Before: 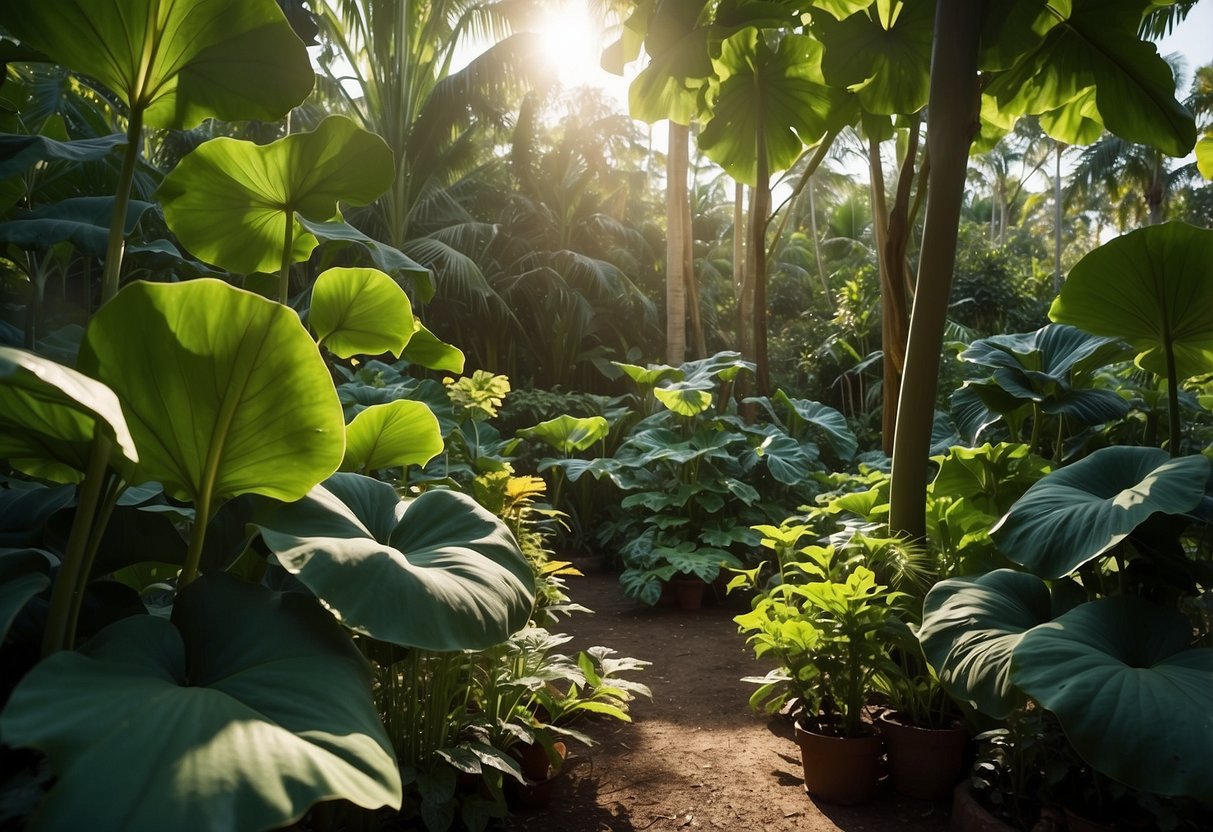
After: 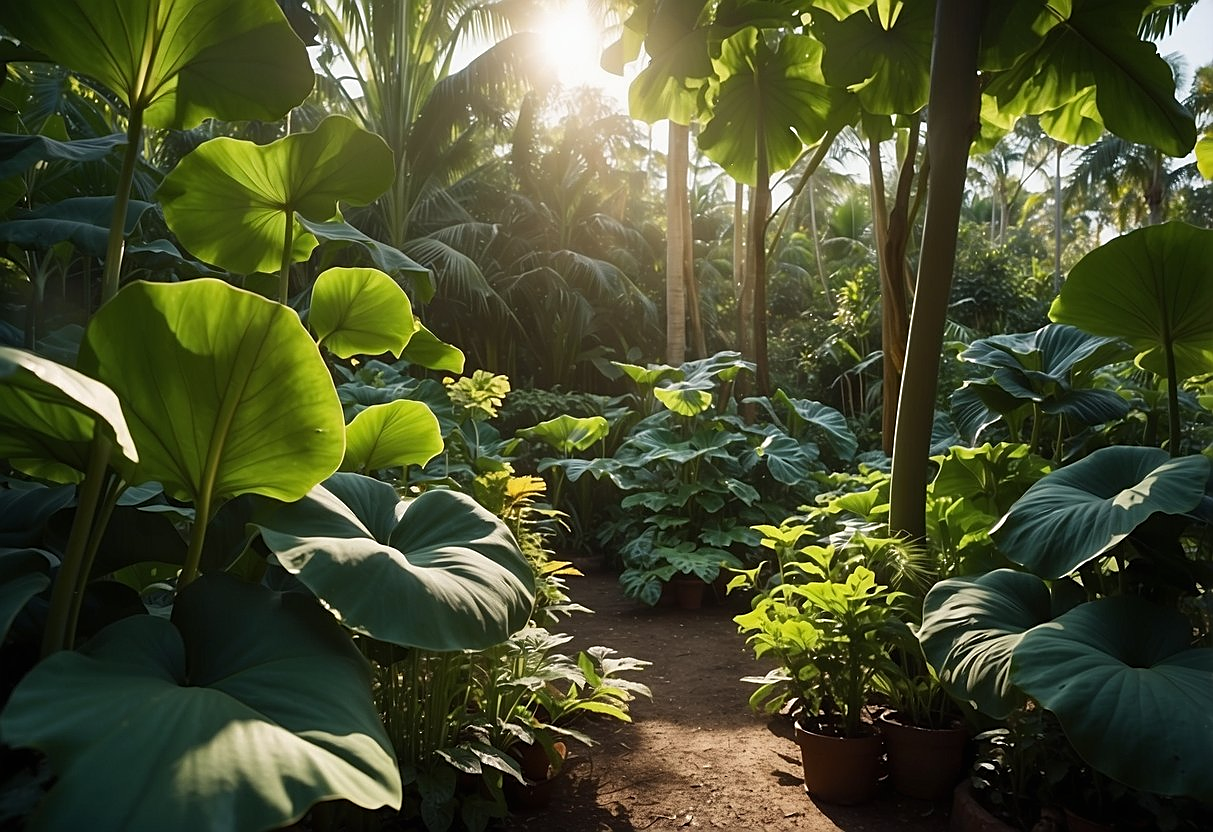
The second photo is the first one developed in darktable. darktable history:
sharpen: on, module defaults
contrast equalizer: octaves 7, y [[0.6 ×6], [0.55 ×6], [0 ×6], [0 ×6], [0 ×6]], mix -0.1
